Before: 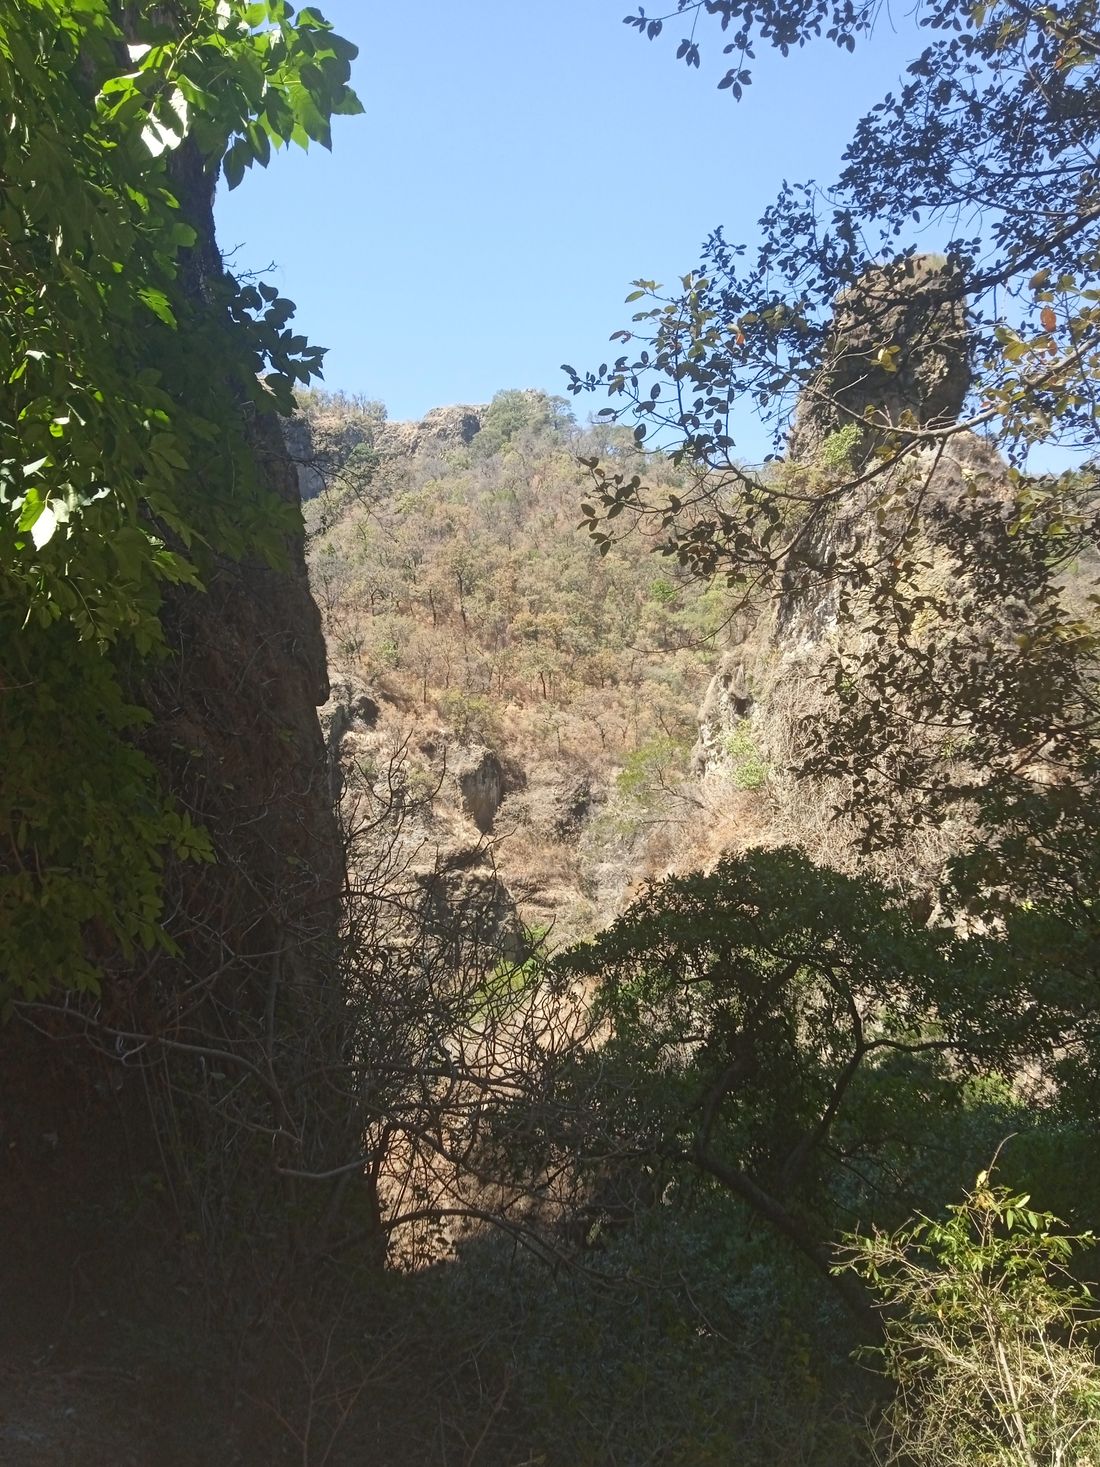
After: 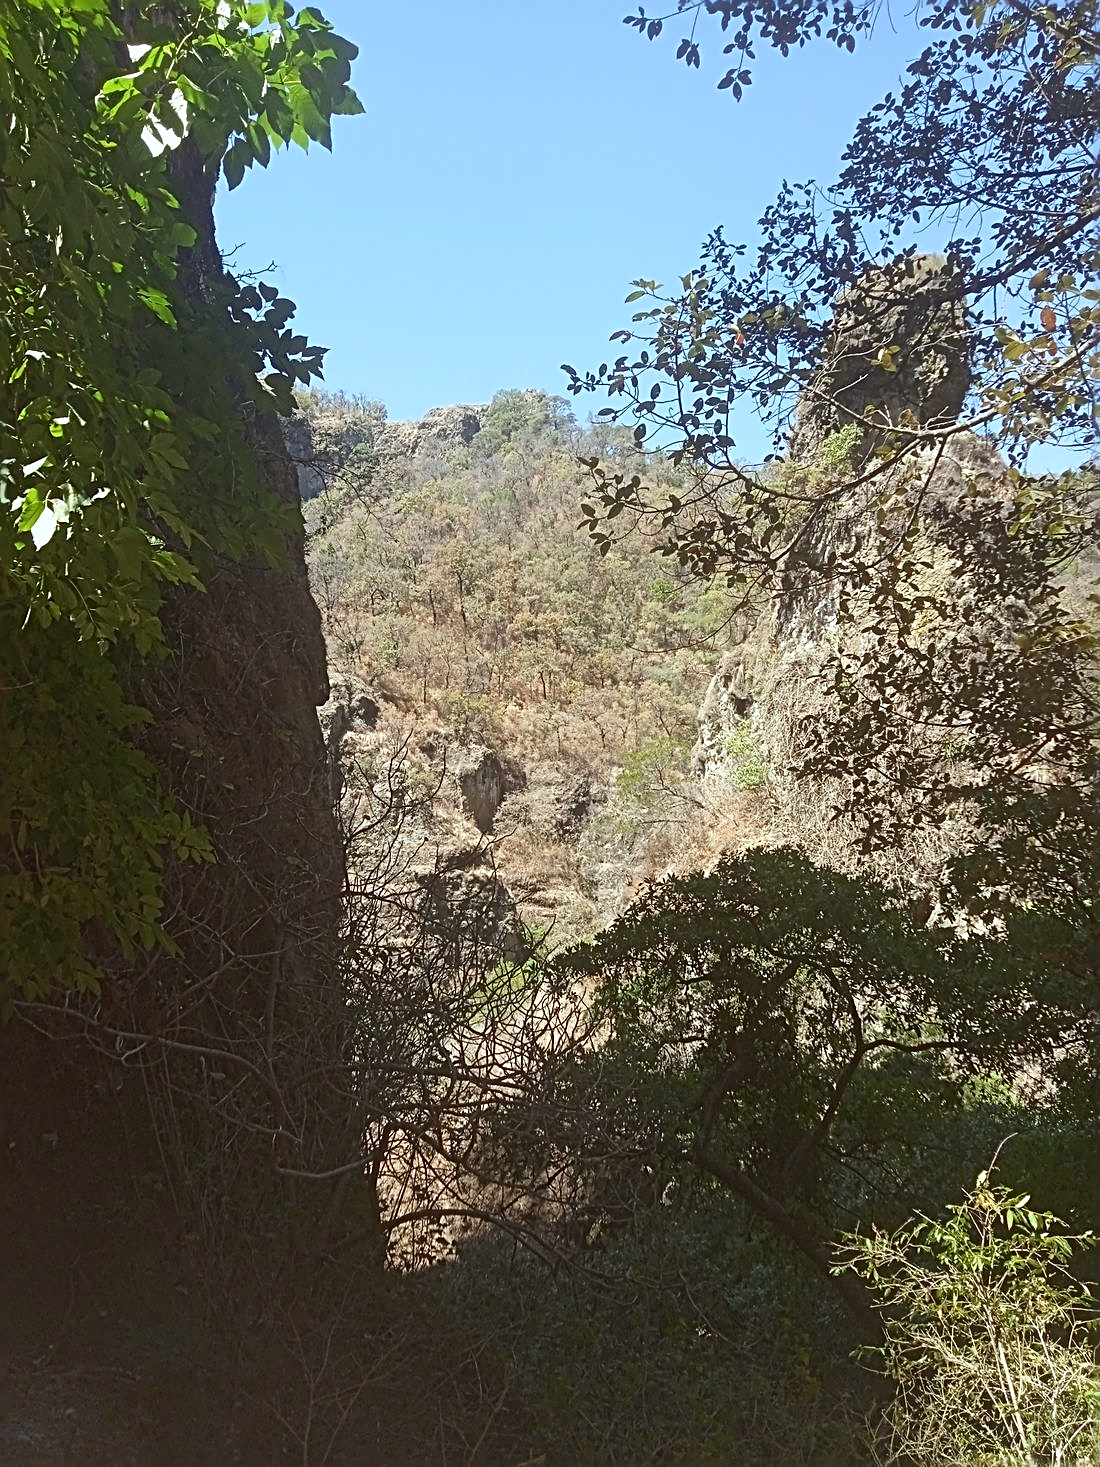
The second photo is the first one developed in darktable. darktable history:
color correction: highlights a* -4.95, highlights b* -3.58, shadows a* 4.15, shadows b* 4.51
sharpen: radius 2.577, amount 0.682
